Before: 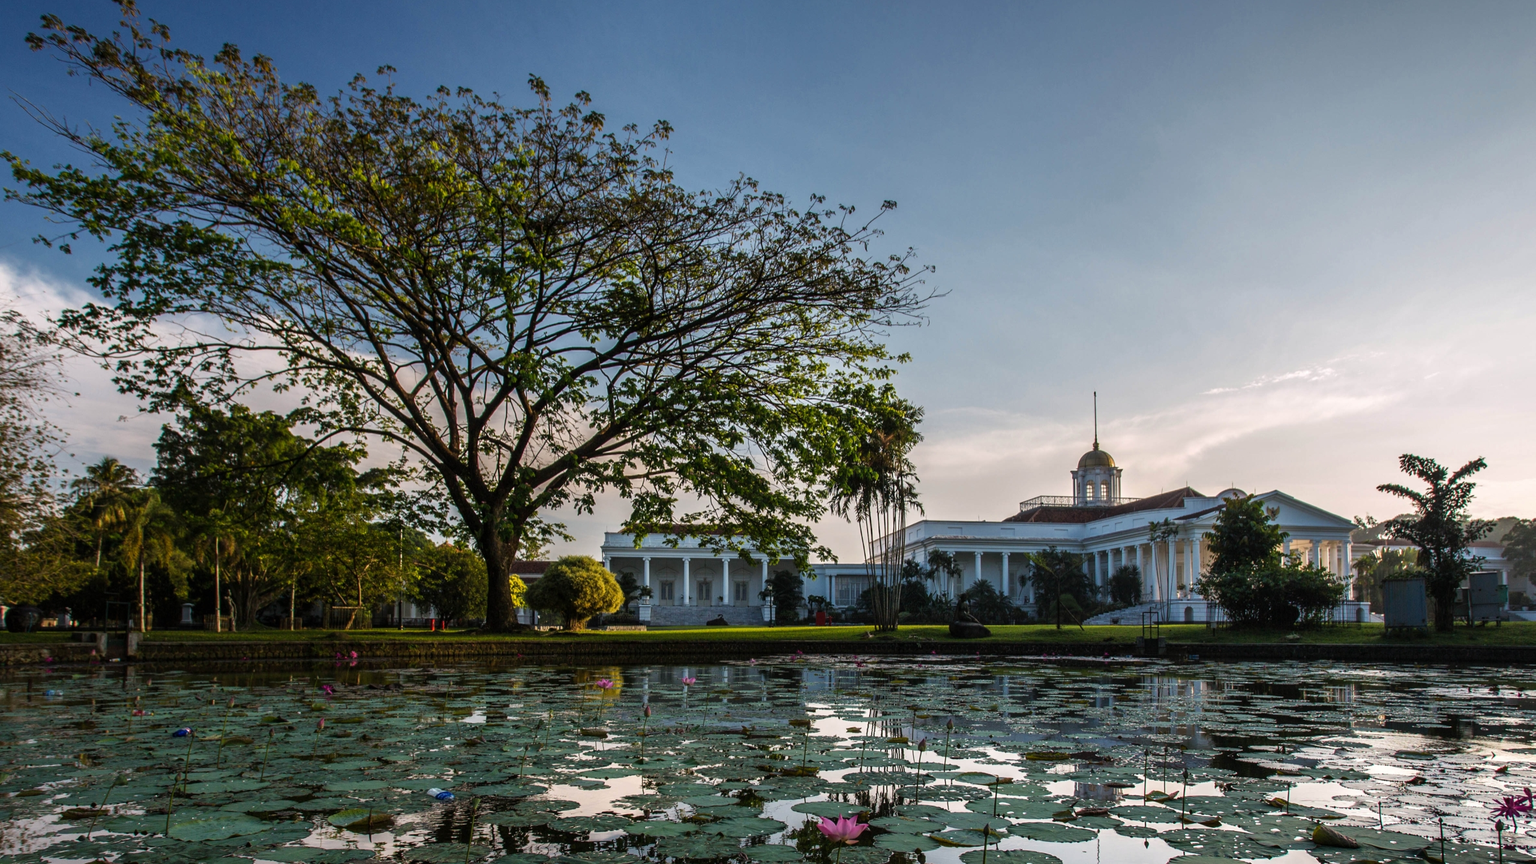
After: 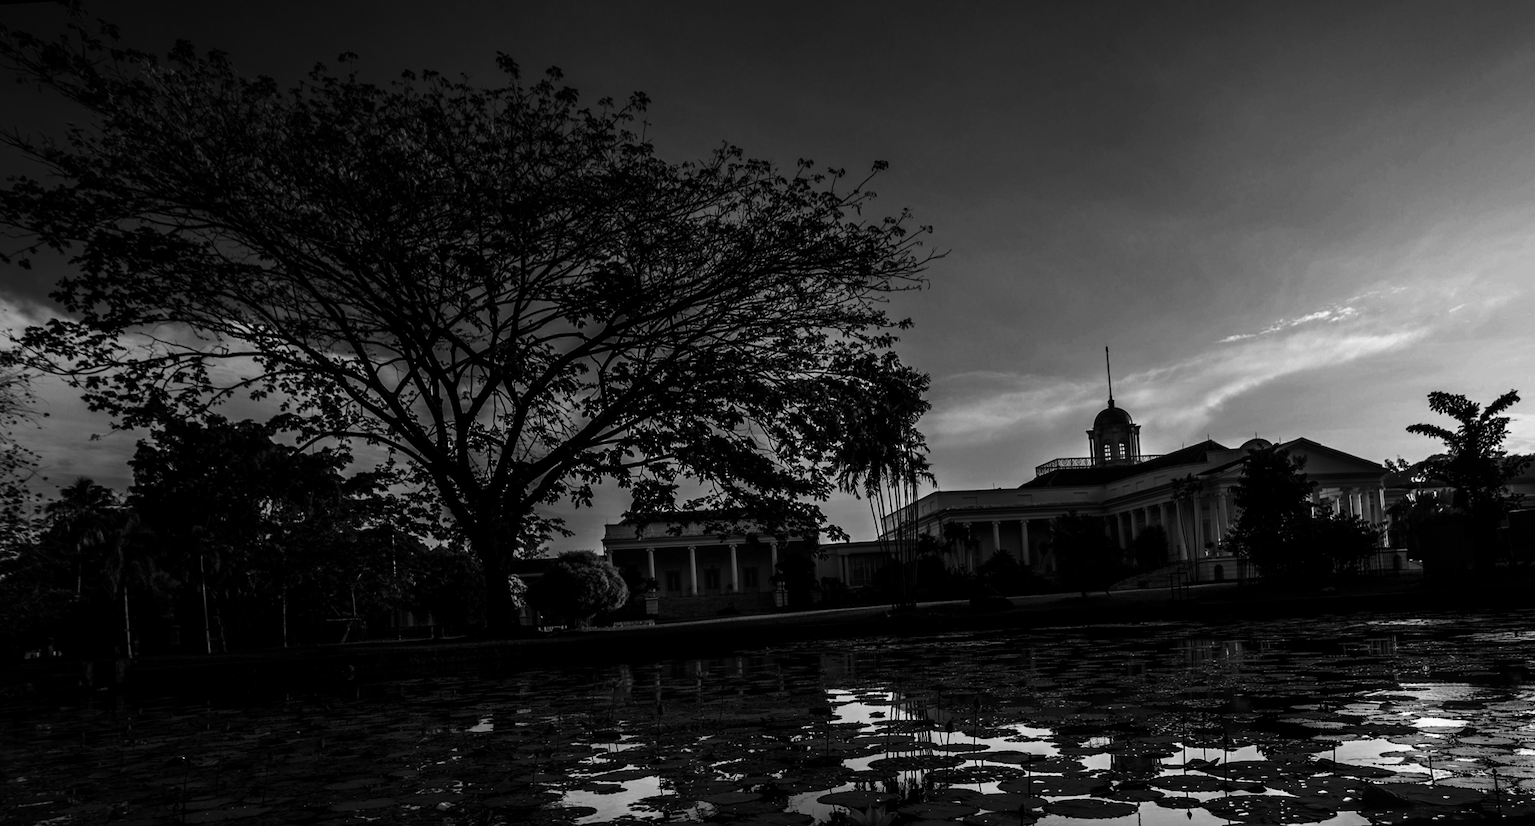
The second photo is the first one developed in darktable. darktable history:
rotate and perspective: rotation -3.52°, crop left 0.036, crop right 0.964, crop top 0.081, crop bottom 0.919
bloom: size 13.65%, threshold 98.39%, strength 4.82%
contrast brightness saturation: contrast 0.02, brightness -1, saturation -1
crop: top 1.049%, right 0.001%
